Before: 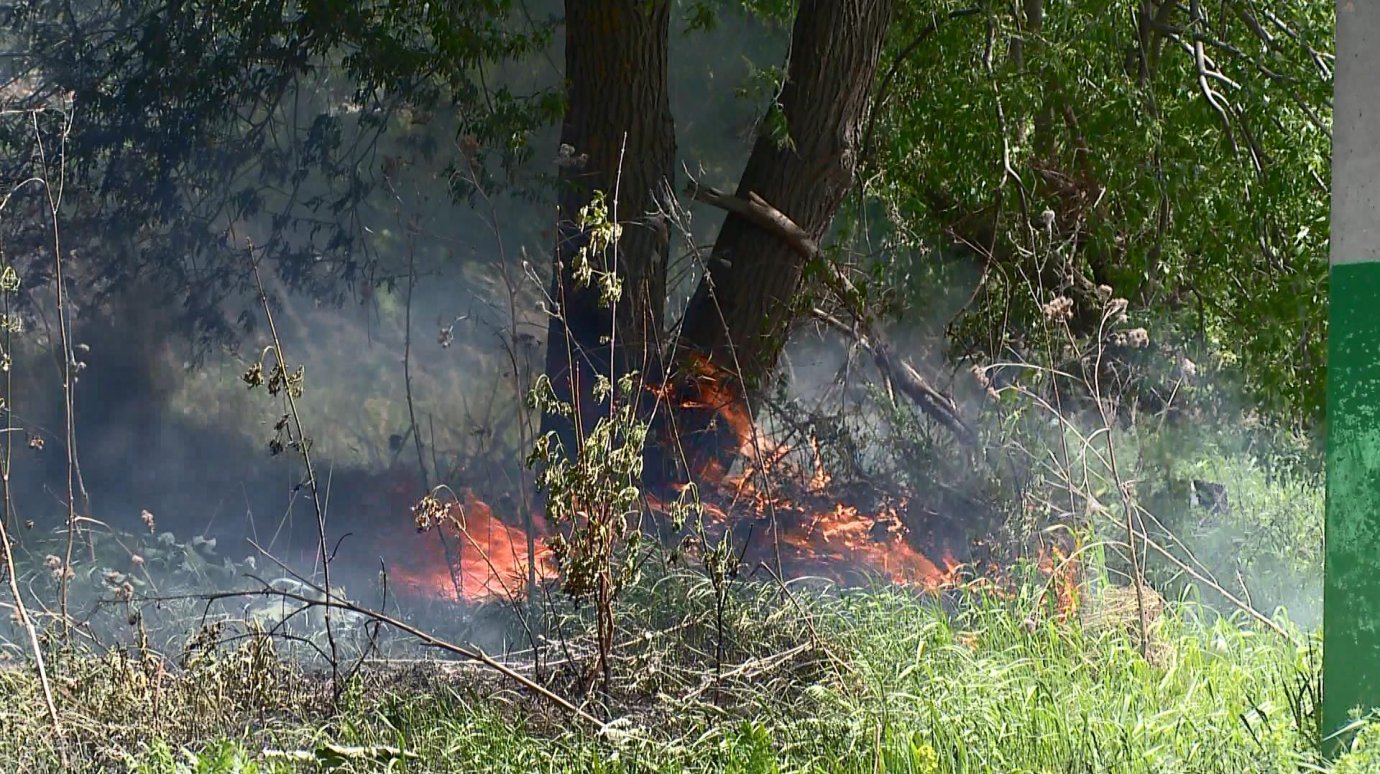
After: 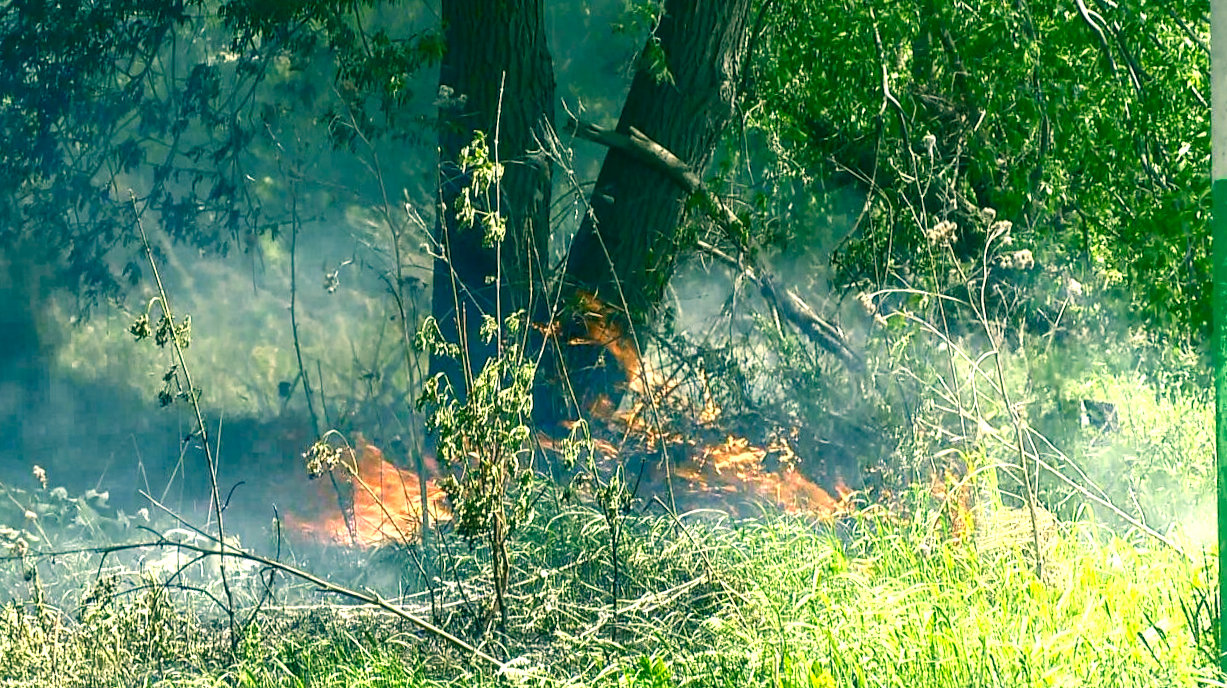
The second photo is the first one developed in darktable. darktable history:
local contrast: detail 130%
color correction: highlights a* 1.83, highlights b* 34.02, shadows a* -36.68, shadows b* -5.48
crop and rotate: angle 1.96°, left 5.673%, top 5.673%
color calibration: x 0.372, y 0.386, temperature 4283.97 K
exposure: black level correction 0, exposure 1 EV, compensate exposure bias true, compensate highlight preservation false
